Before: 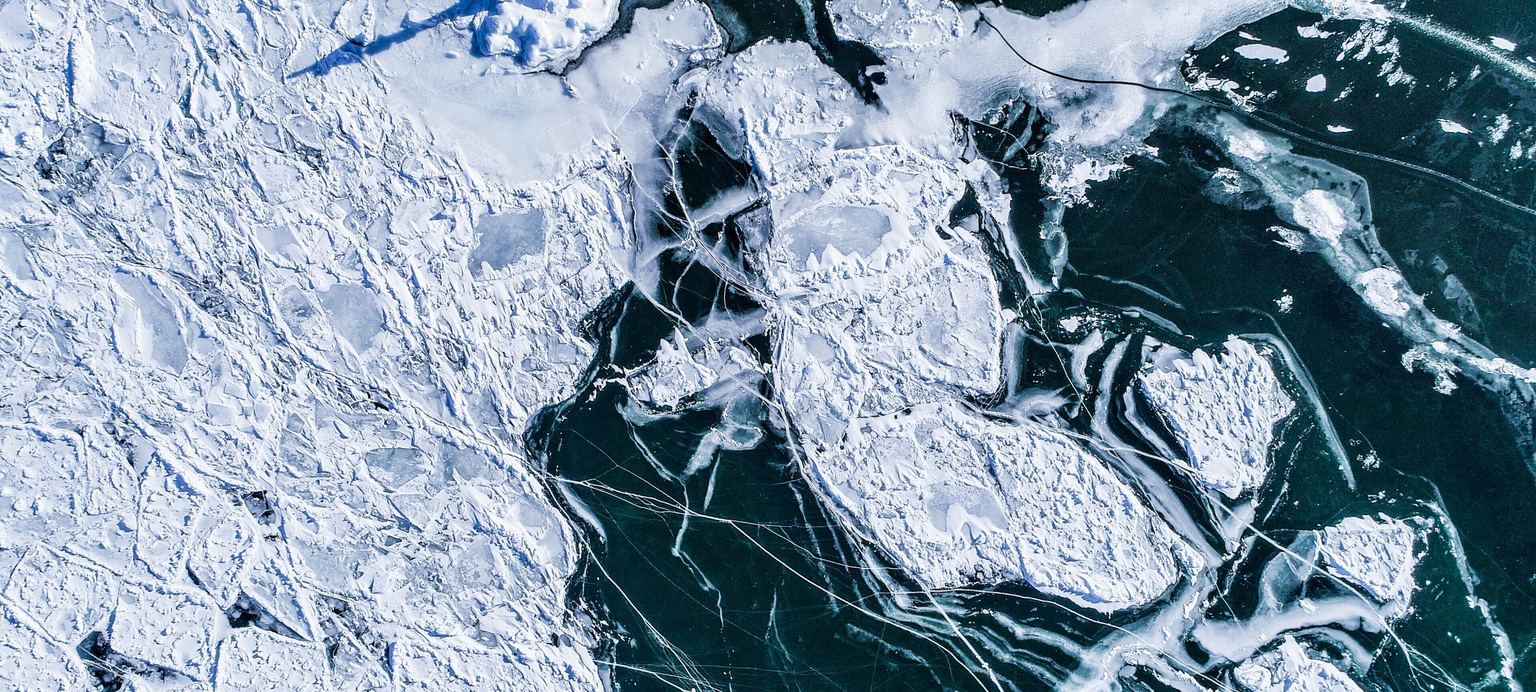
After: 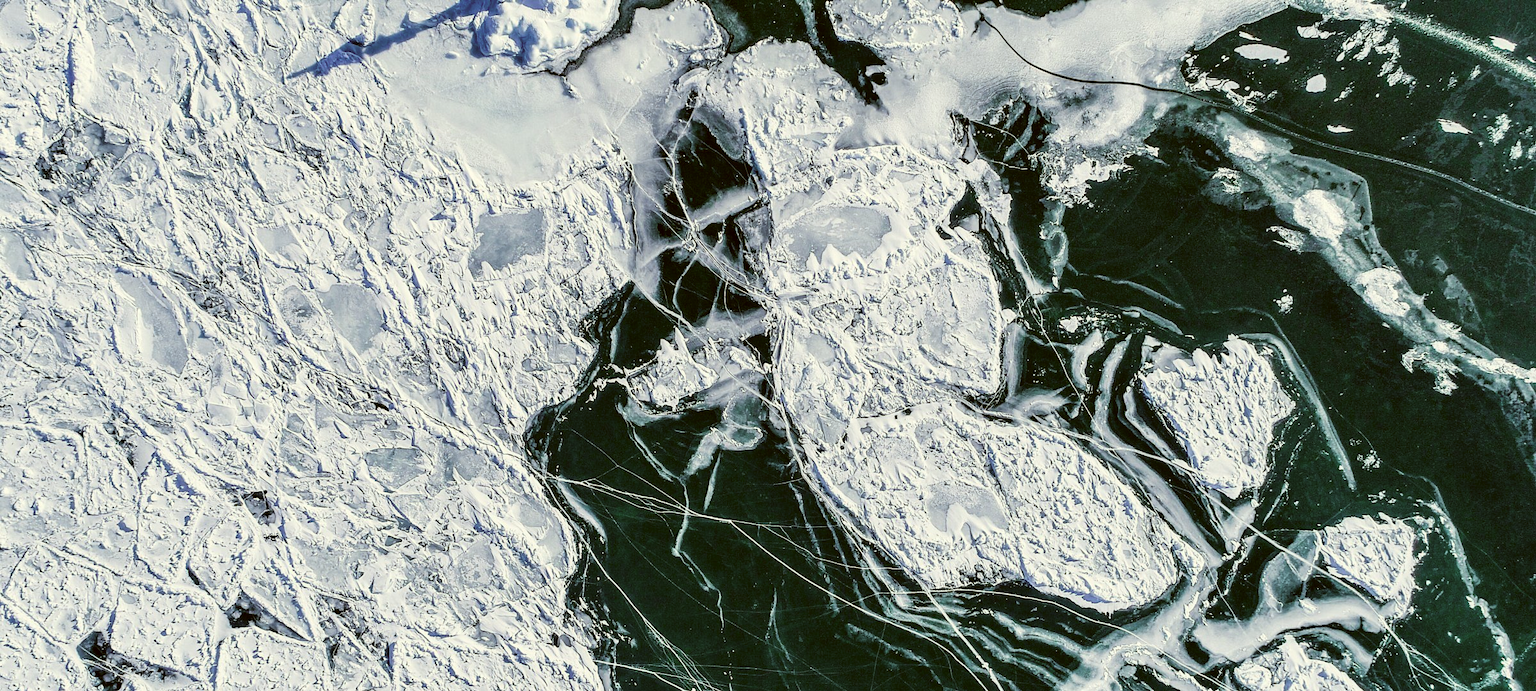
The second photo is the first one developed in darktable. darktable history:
color correction: highlights a* -1.78, highlights b* 10.33, shadows a* 0.71, shadows b* 19.4
